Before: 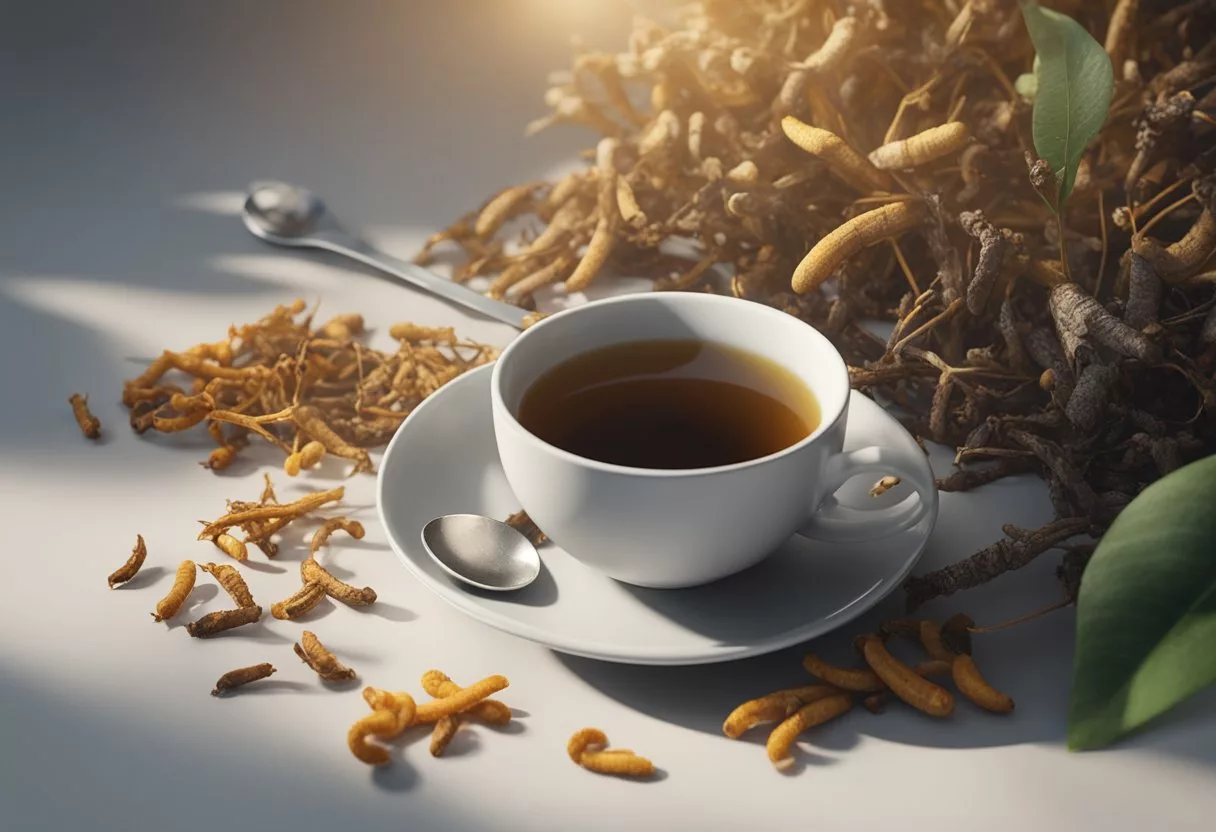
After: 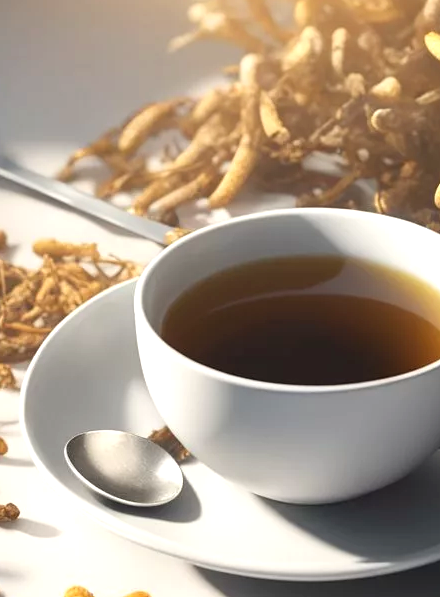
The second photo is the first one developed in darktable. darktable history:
crop and rotate: left 29.37%, top 10.171%, right 34.426%, bottom 18.001%
exposure: black level correction 0, exposure 0.588 EV, compensate highlight preservation false
